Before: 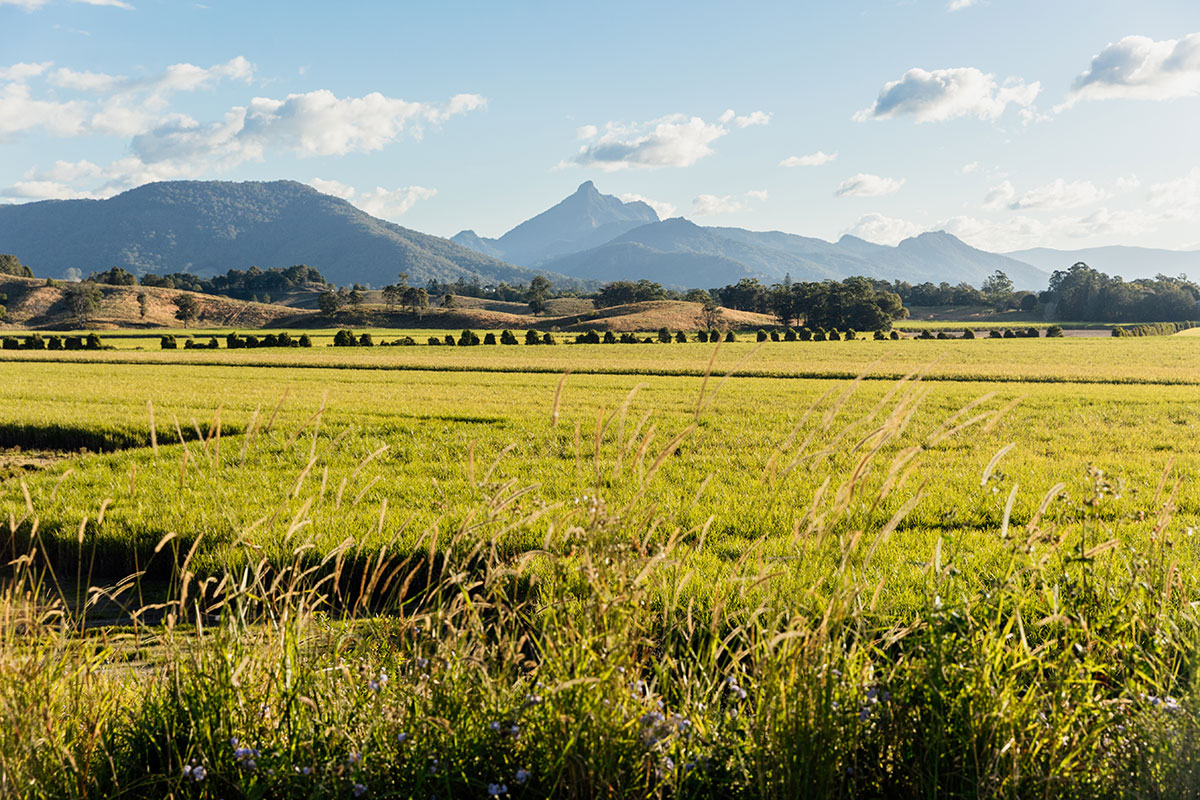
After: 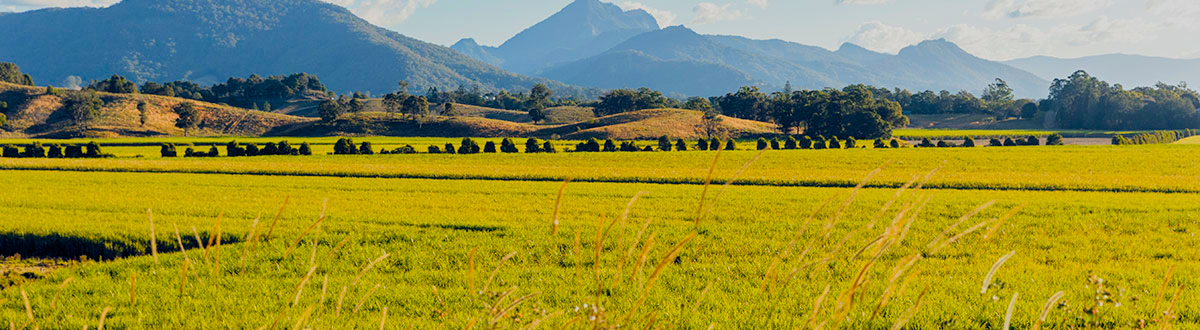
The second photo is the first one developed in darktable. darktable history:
crop and rotate: top 24.029%, bottom 34.652%
shadows and highlights: shadows -20.09, white point adjustment -1.85, highlights -34.72
filmic rgb: black relative exposure -11.37 EV, white relative exposure 3.25 EV, hardness 6.69
color balance rgb: shadows lift › chroma 1.375%, shadows lift › hue 257.44°, global offset › chroma 0.157%, global offset › hue 253.51°, perceptual saturation grading › global saturation 40.146%
color correction: highlights b* 0.047, saturation 1.1
